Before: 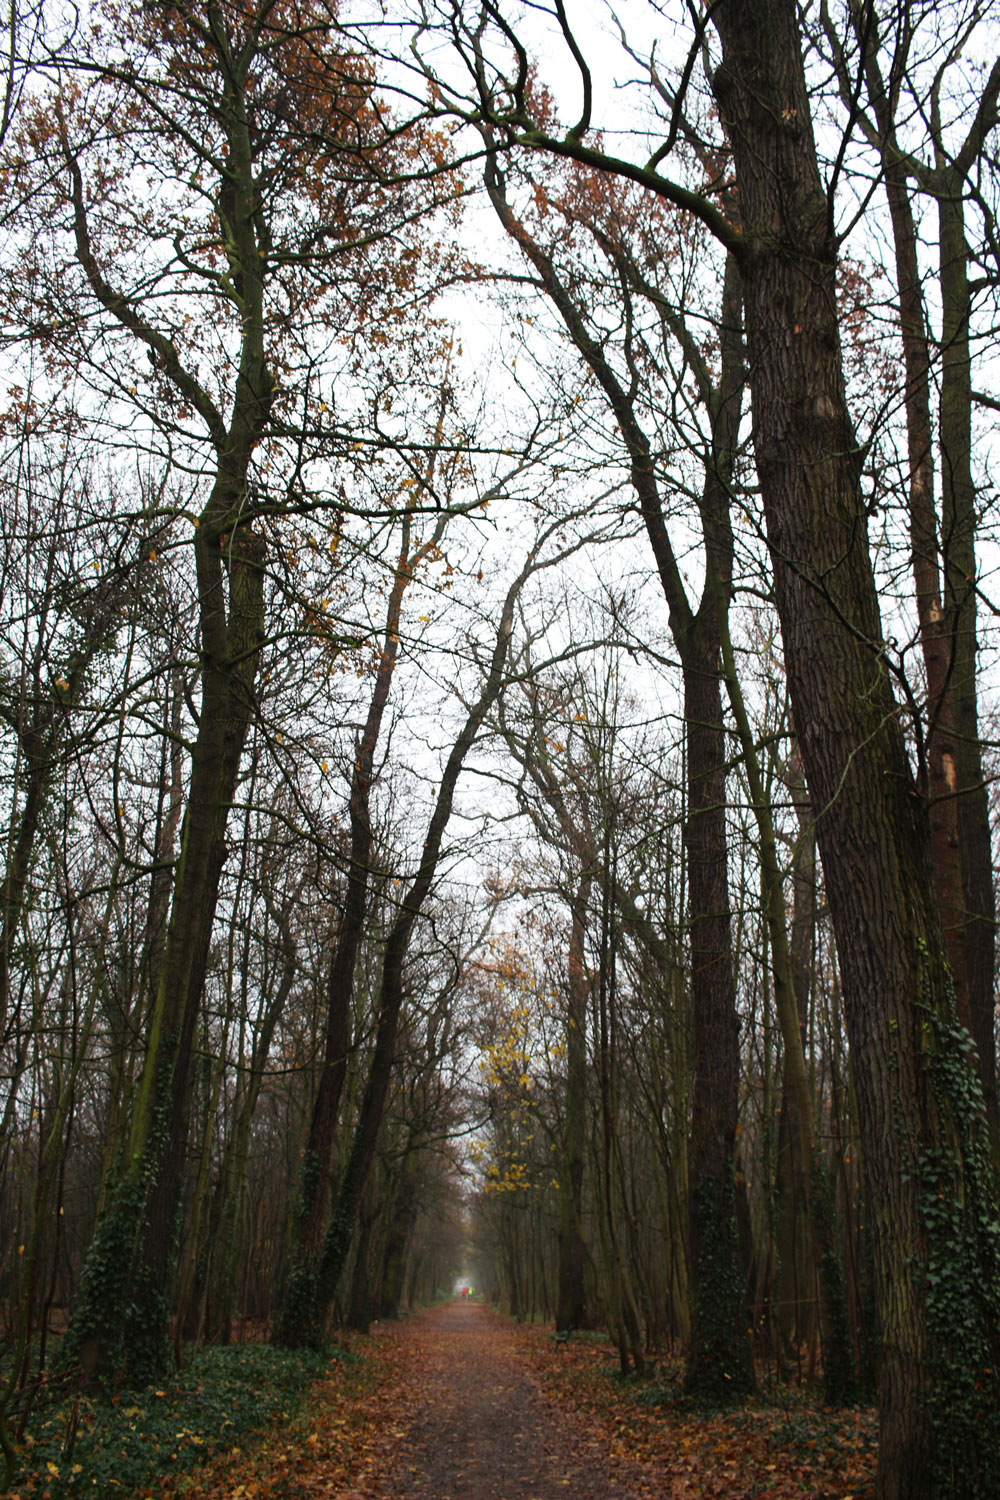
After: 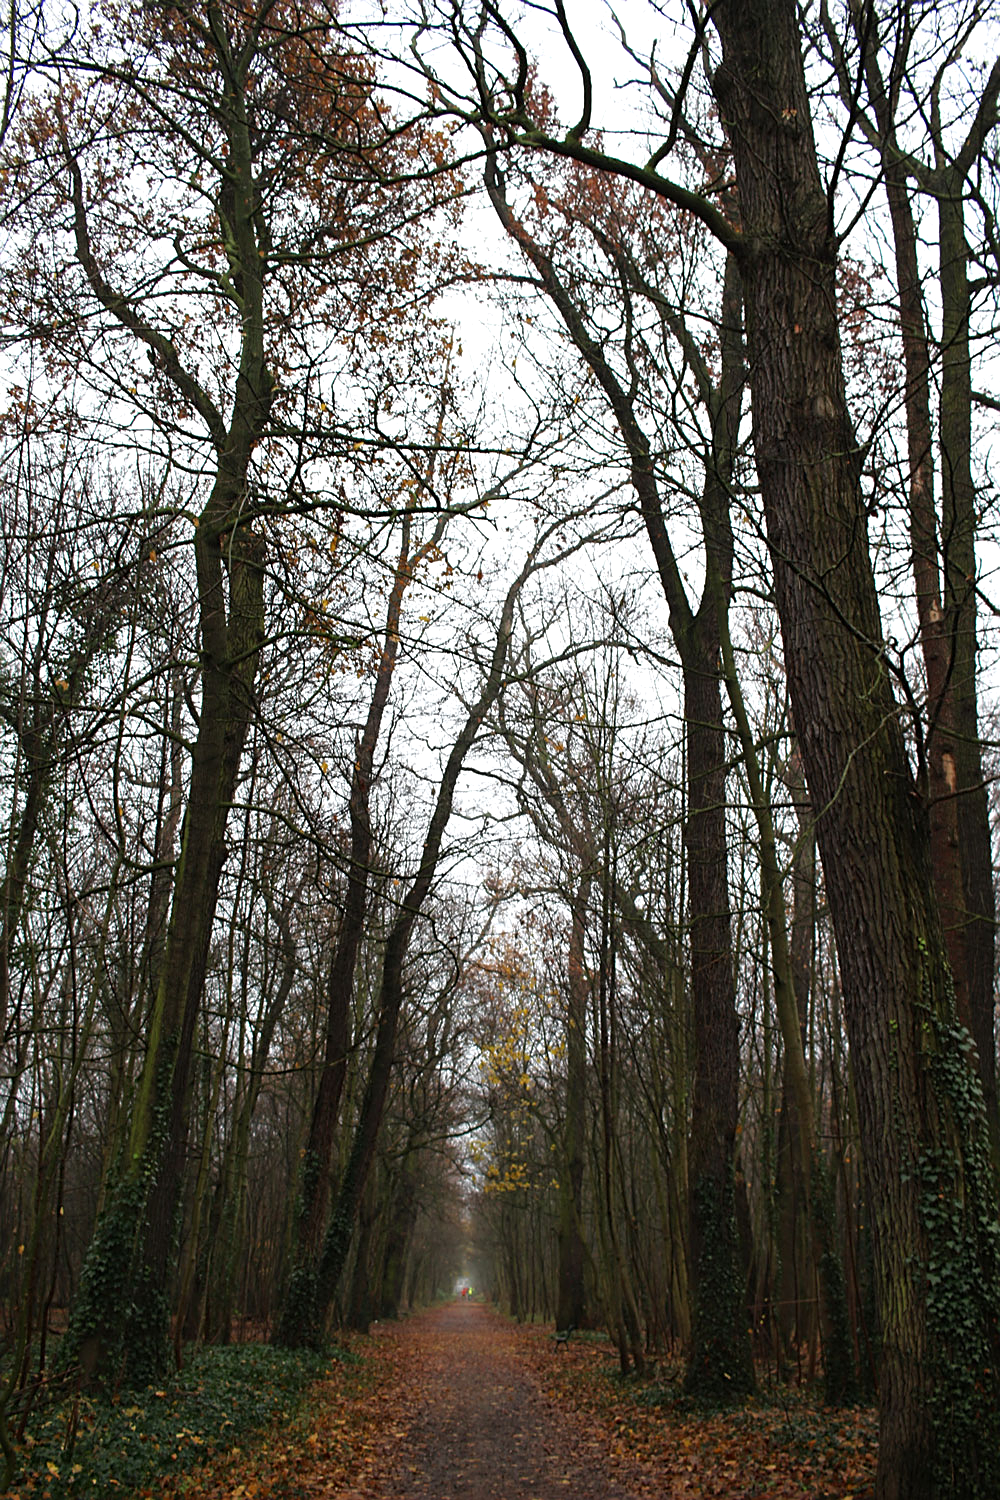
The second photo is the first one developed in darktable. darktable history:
sharpen: amount 0.494
tone equalizer: -8 EV -0.001 EV, -7 EV 0.001 EV, -6 EV -0.005 EV, -5 EV -0.006 EV, -4 EV -0.08 EV, -3 EV -0.216 EV, -2 EV -0.241 EV, -1 EV 0.104 EV, +0 EV 0.317 EV, edges refinement/feathering 500, mask exposure compensation -1.57 EV, preserve details no
